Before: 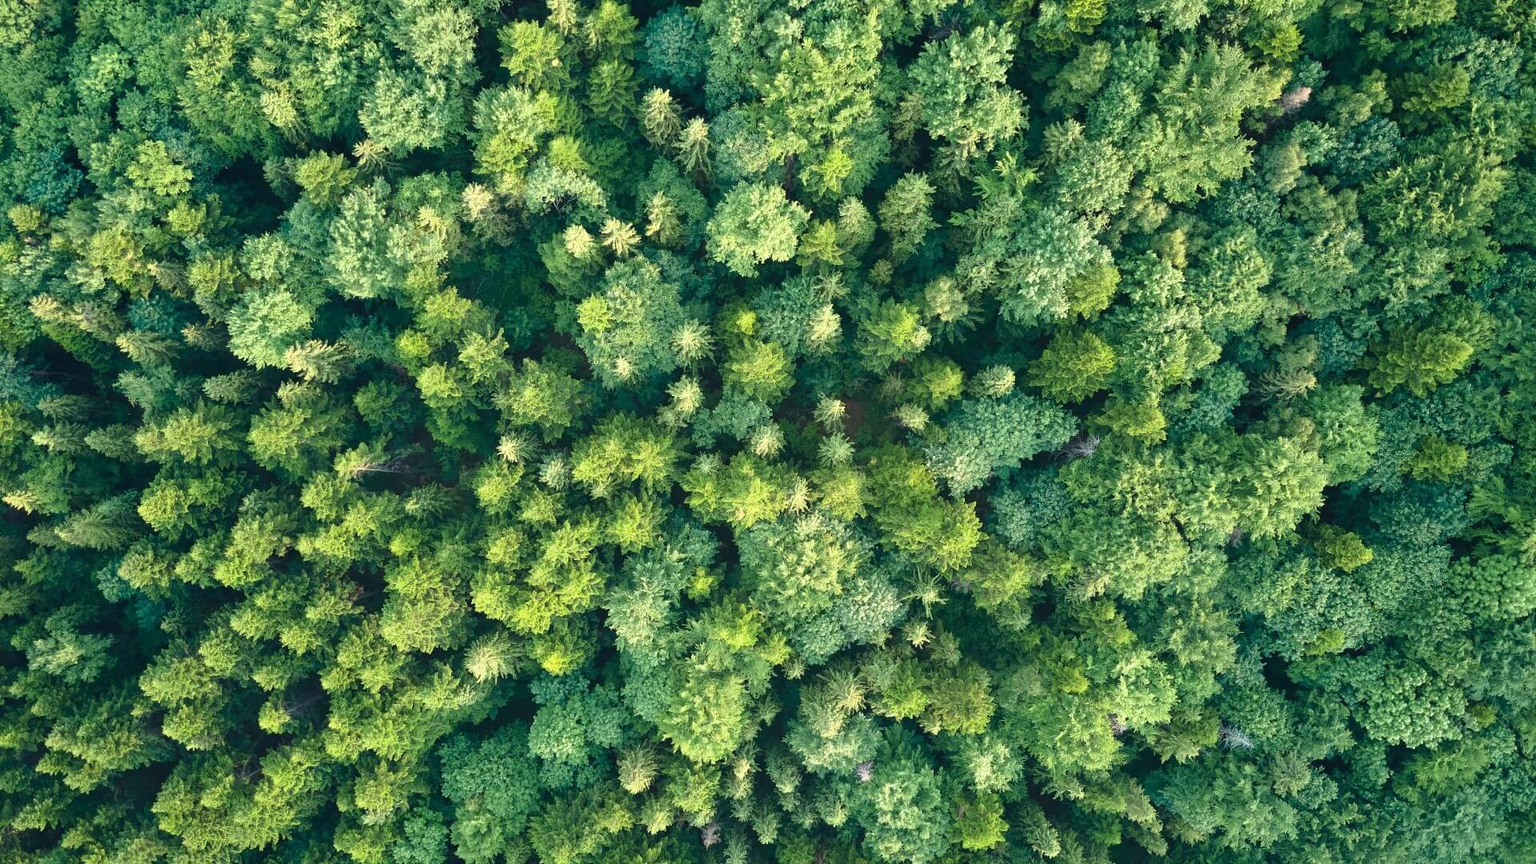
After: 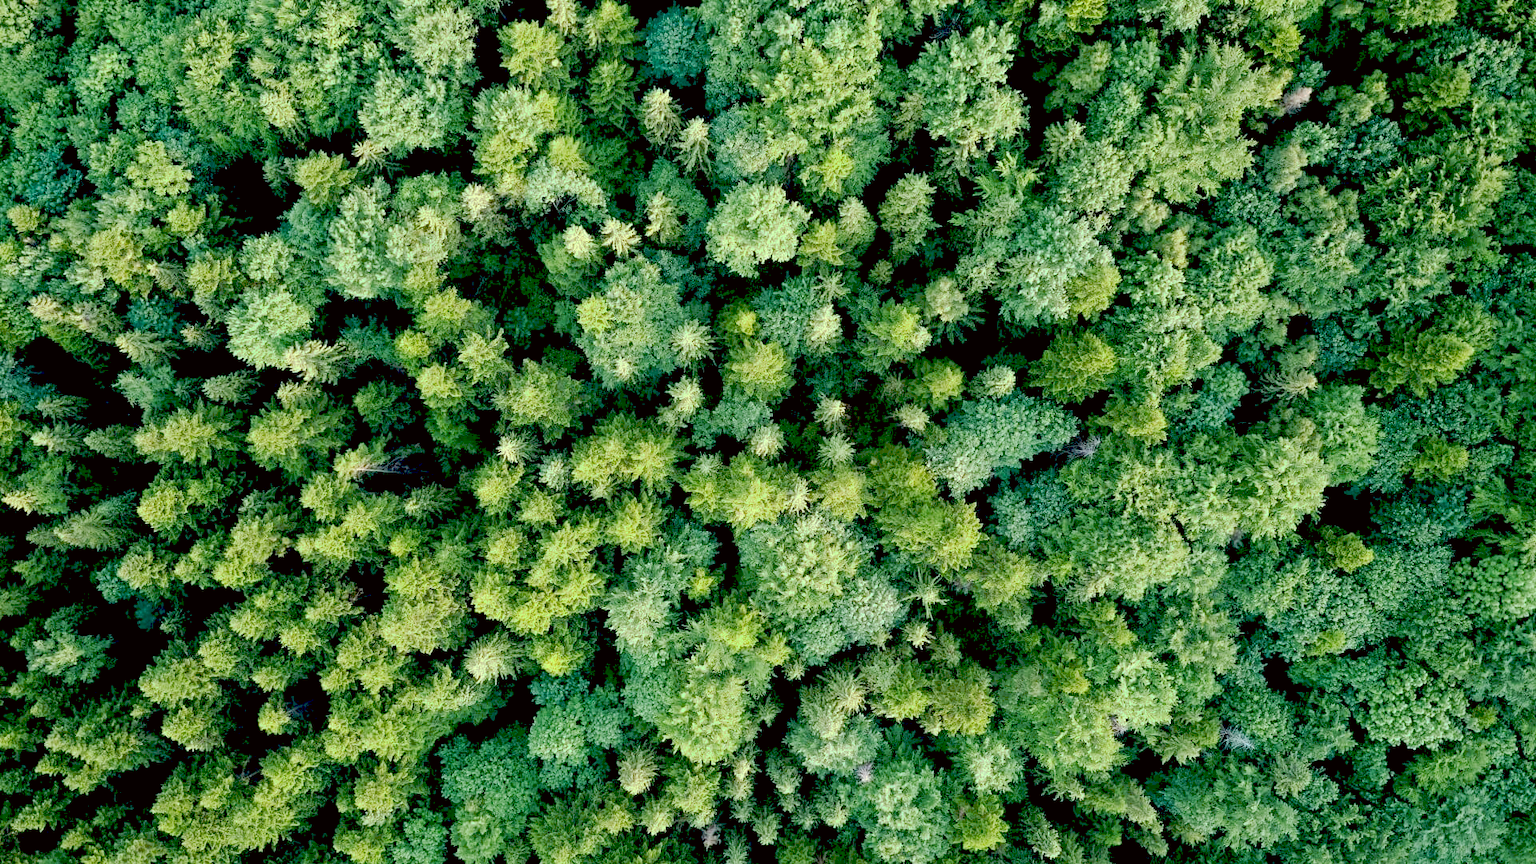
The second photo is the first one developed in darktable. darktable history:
crop: left 0.082%
tone curve: curves: ch0 [(0, 0) (0.003, 0.217) (0.011, 0.217) (0.025, 0.229) (0.044, 0.243) (0.069, 0.253) (0.1, 0.265) (0.136, 0.281) (0.177, 0.305) (0.224, 0.331) (0.277, 0.369) (0.335, 0.415) (0.399, 0.472) (0.468, 0.543) (0.543, 0.609) (0.623, 0.676) (0.709, 0.734) (0.801, 0.798) (0.898, 0.849) (1, 1)], preserve colors none
color correction: highlights a* -2.97, highlights b* -2.8, shadows a* 2.37, shadows b* 2.99
exposure: black level correction 0.046, exposure 0.014 EV, compensate highlight preservation false
